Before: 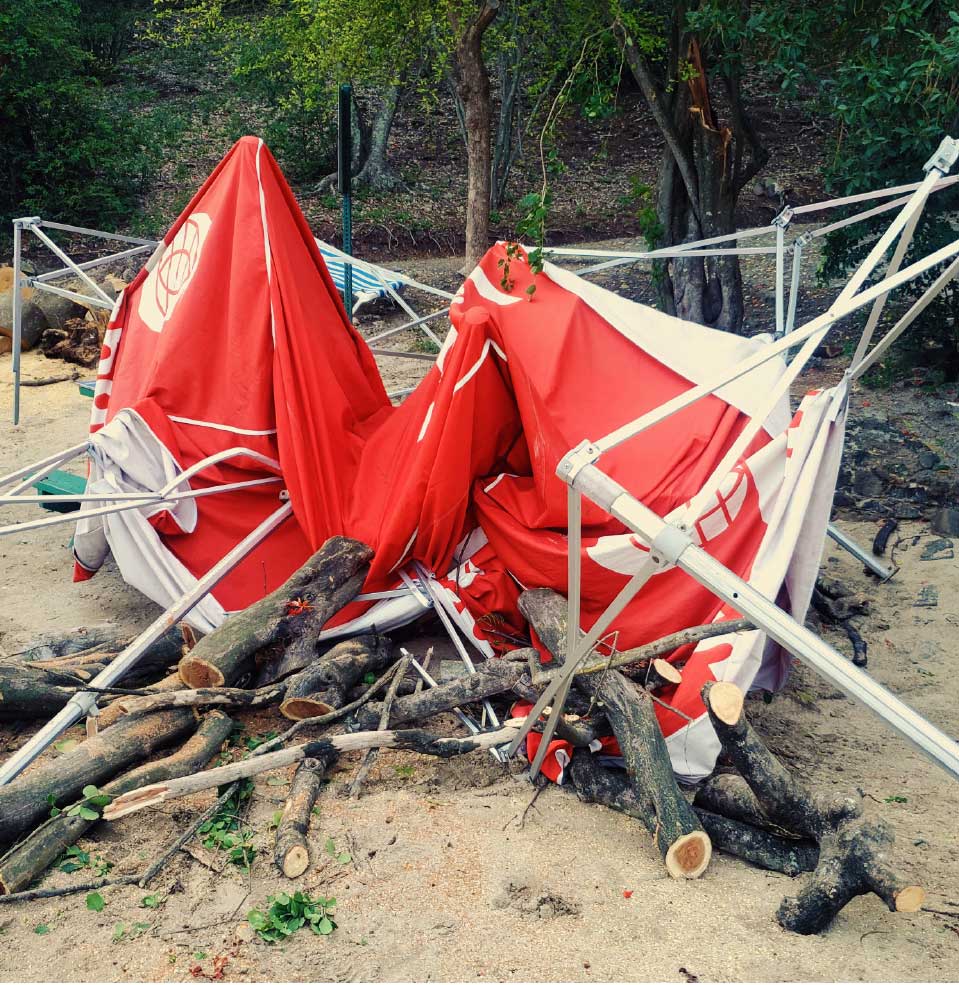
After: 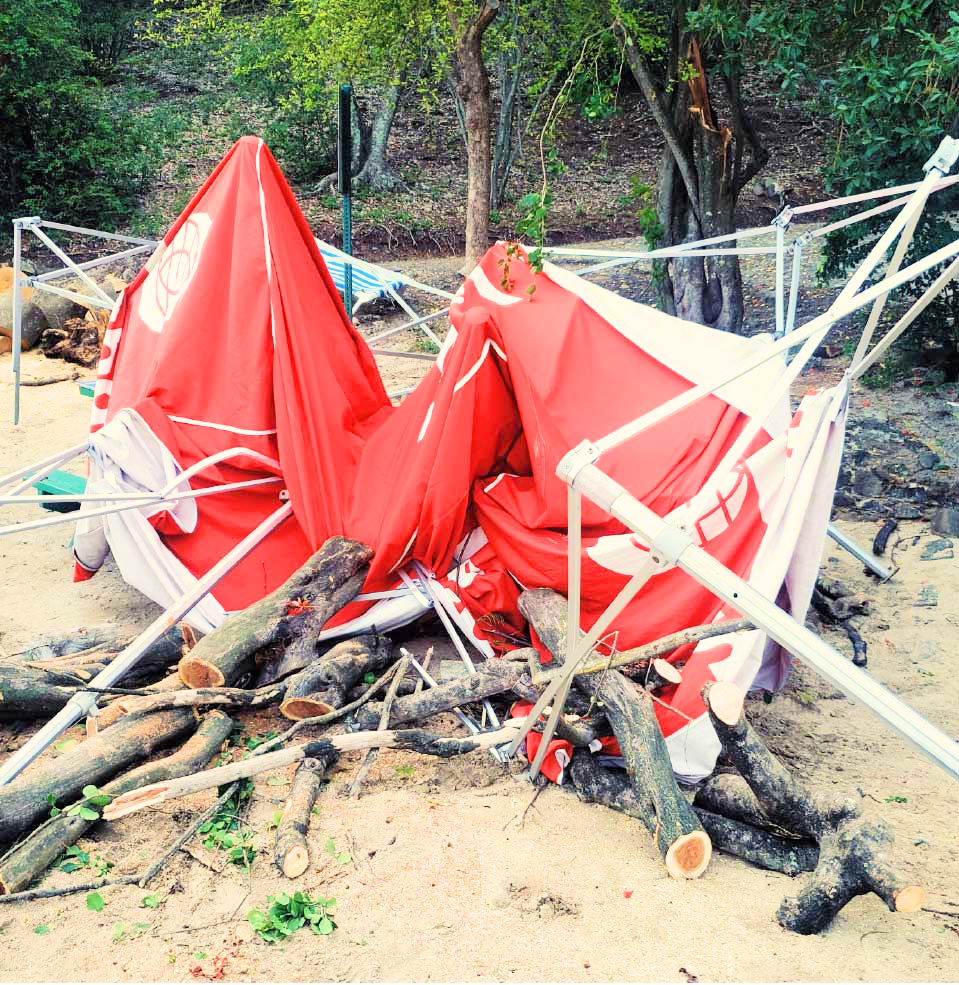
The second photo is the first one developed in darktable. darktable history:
filmic rgb: black relative exposure -7.65 EV, white relative exposure 4.56 EV, hardness 3.61, color science v6 (2022)
exposure: black level correction 0, exposure 1.55 EV, compensate exposure bias true, compensate highlight preservation false
